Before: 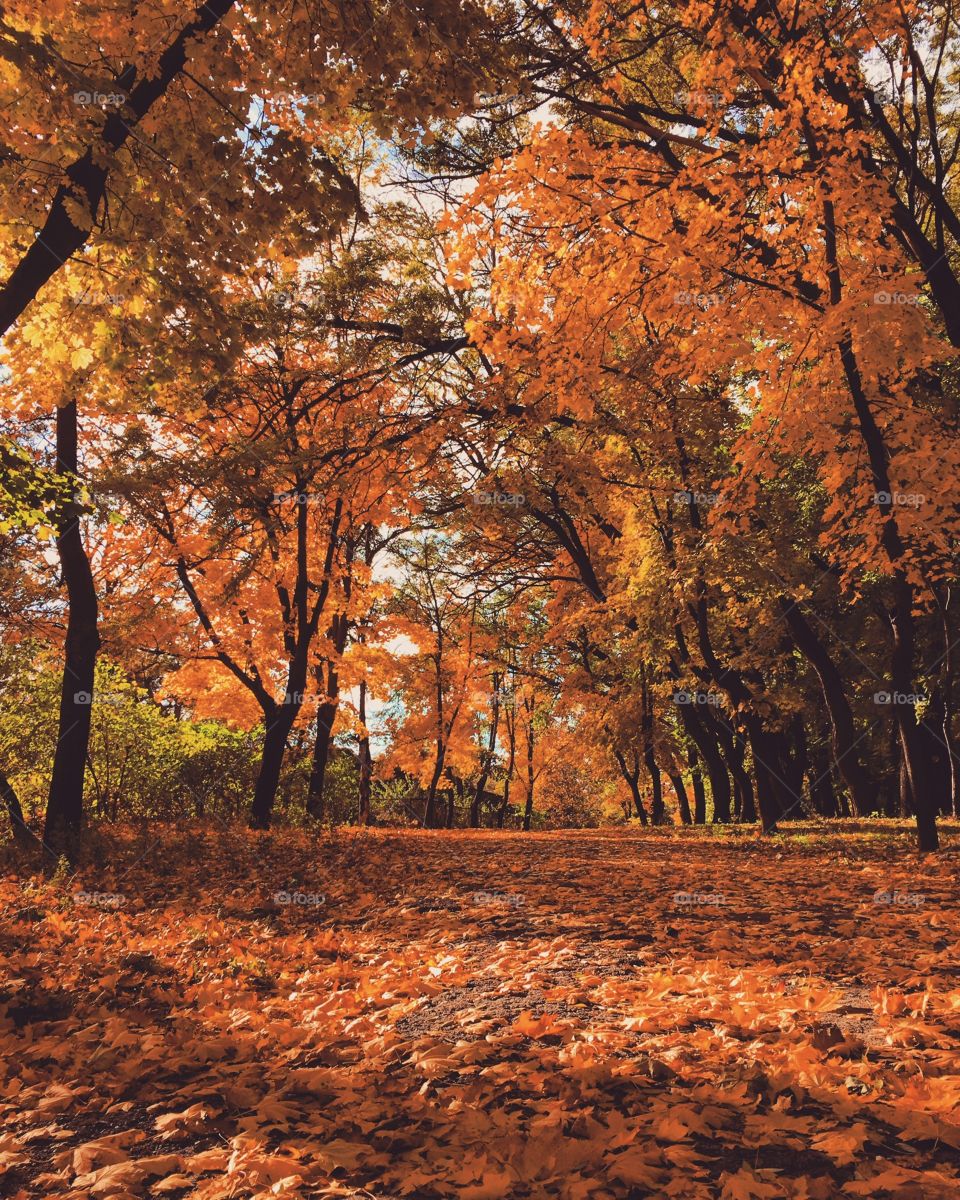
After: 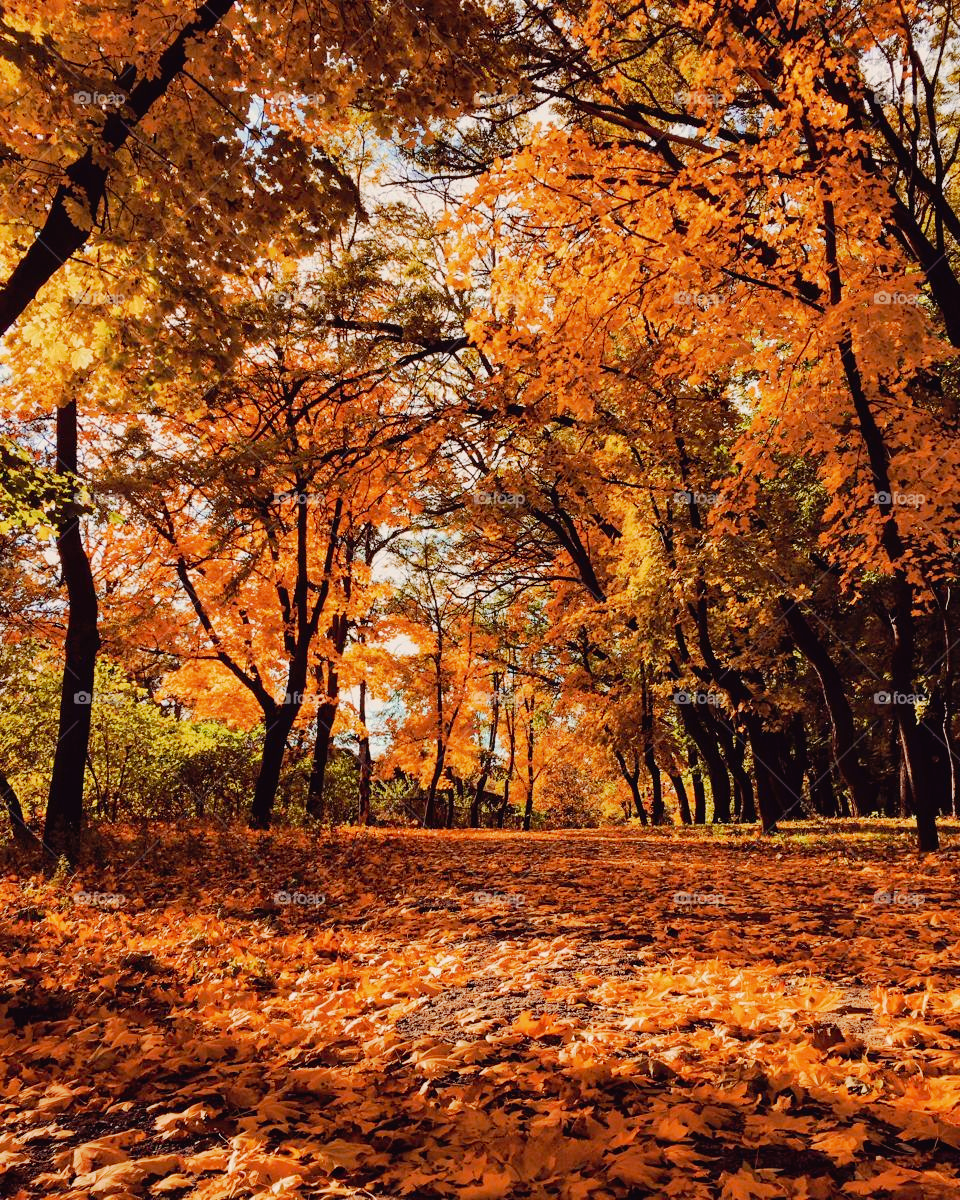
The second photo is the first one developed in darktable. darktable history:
shadows and highlights: shadows 19.4, highlights -83.96, shadows color adjustment 99.13%, highlights color adjustment 0.792%, soften with gaussian
exposure: black level correction 0.013, compensate highlight preservation false
tone curve: curves: ch0 [(0, 0.019) (0.066, 0.054) (0.184, 0.184) (0.369, 0.417) (0.501, 0.586) (0.617, 0.71) (0.743, 0.787) (0.997, 0.997)]; ch1 [(0, 0) (0.187, 0.156) (0.388, 0.372) (0.437, 0.428) (0.474, 0.472) (0.499, 0.5) (0.521, 0.514) (0.548, 0.567) (0.6, 0.629) (0.82, 0.831) (1, 1)]; ch2 [(0, 0) (0.234, 0.227) (0.352, 0.372) (0.459, 0.484) (0.5, 0.505) (0.518, 0.516) (0.529, 0.541) (0.56, 0.594) (0.607, 0.644) (0.74, 0.771) (0.858, 0.873) (0.999, 0.994)], preserve colors none
